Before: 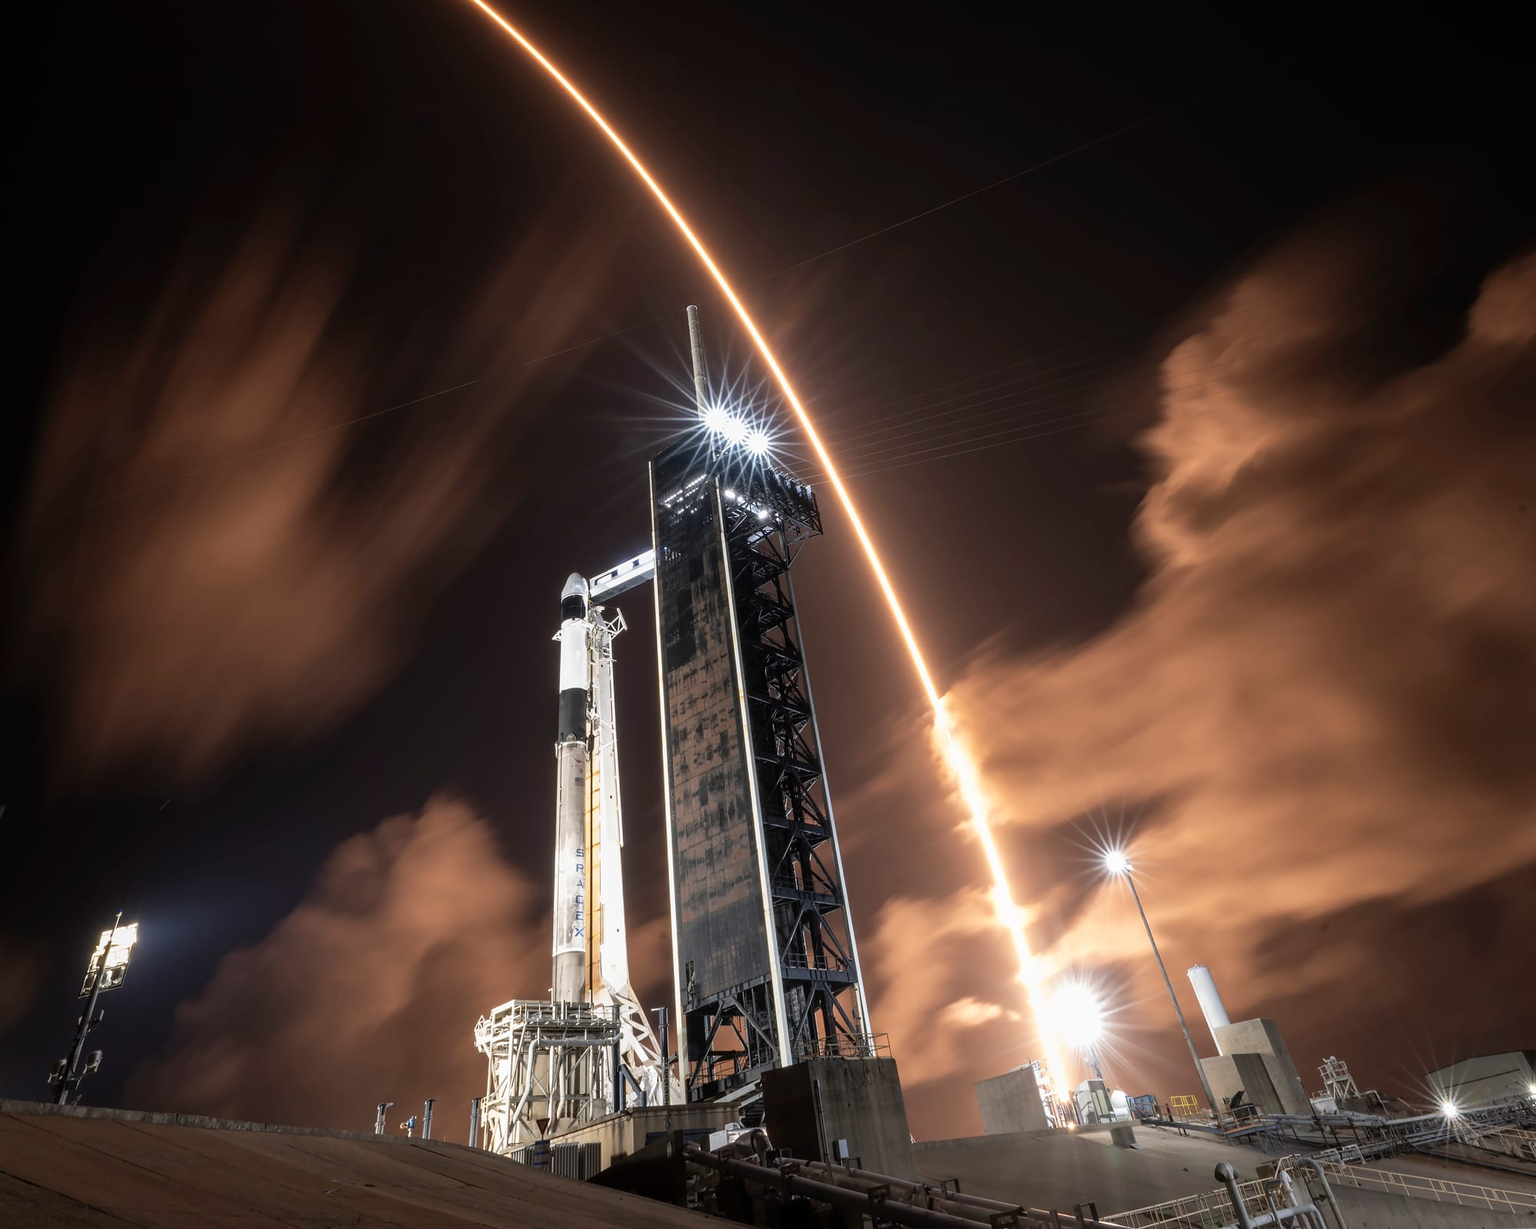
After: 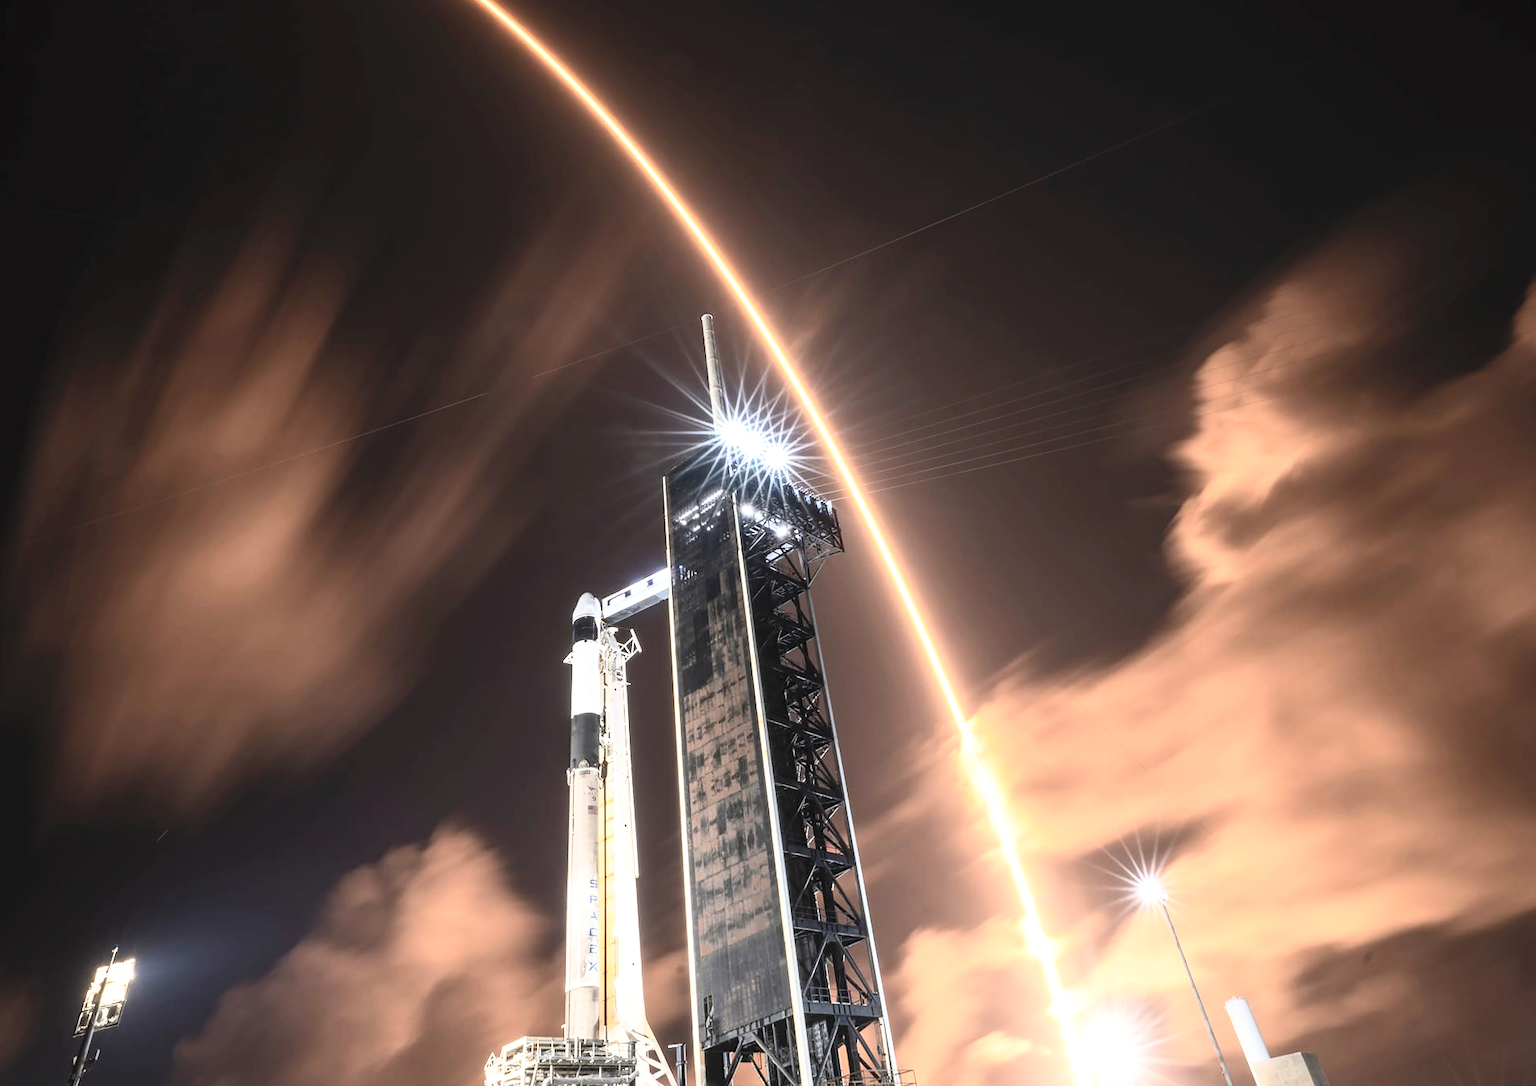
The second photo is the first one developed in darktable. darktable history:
crop and rotate: angle 0.275°, left 0.39%, right 2.773%, bottom 14.337%
exposure: exposure 0.201 EV, compensate highlight preservation false
contrast brightness saturation: contrast 0.389, brightness 0.53
